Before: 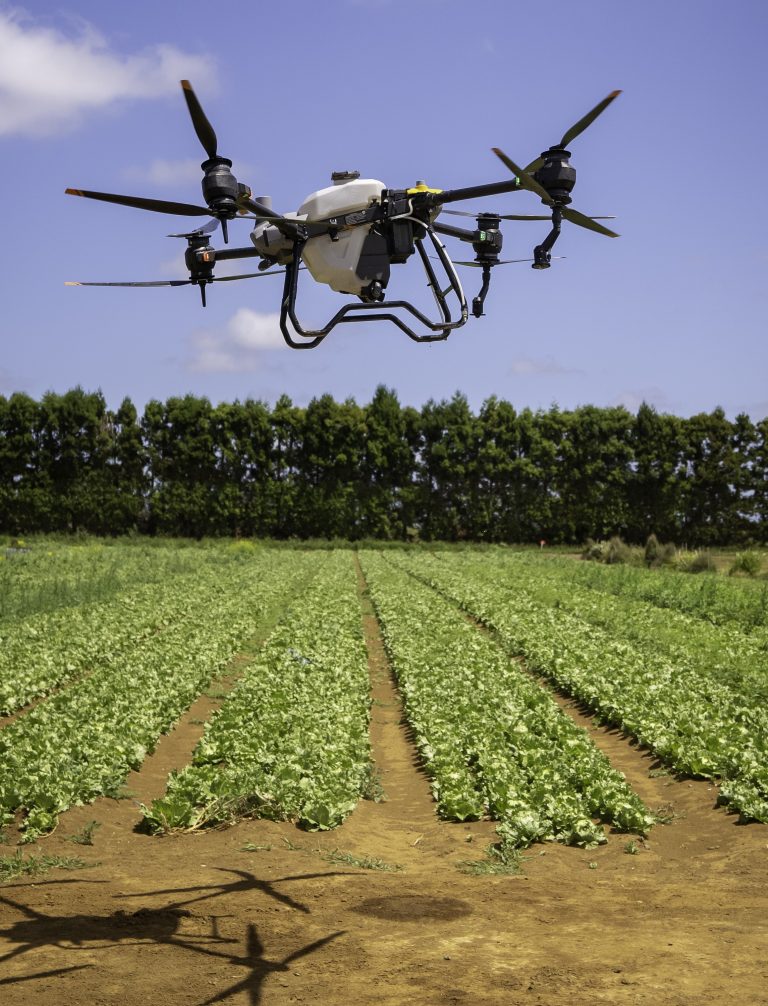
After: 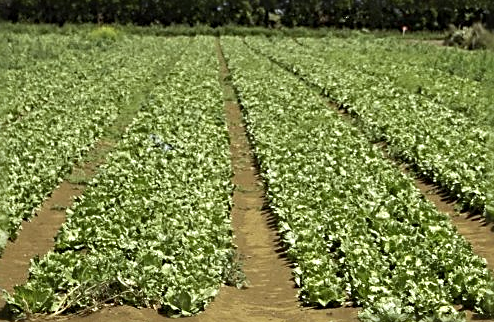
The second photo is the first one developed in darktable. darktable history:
crop: left 18.091%, top 51.13%, right 17.525%, bottom 16.85%
white balance: red 0.967, blue 1.049
sharpen: radius 3.025, amount 0.757
